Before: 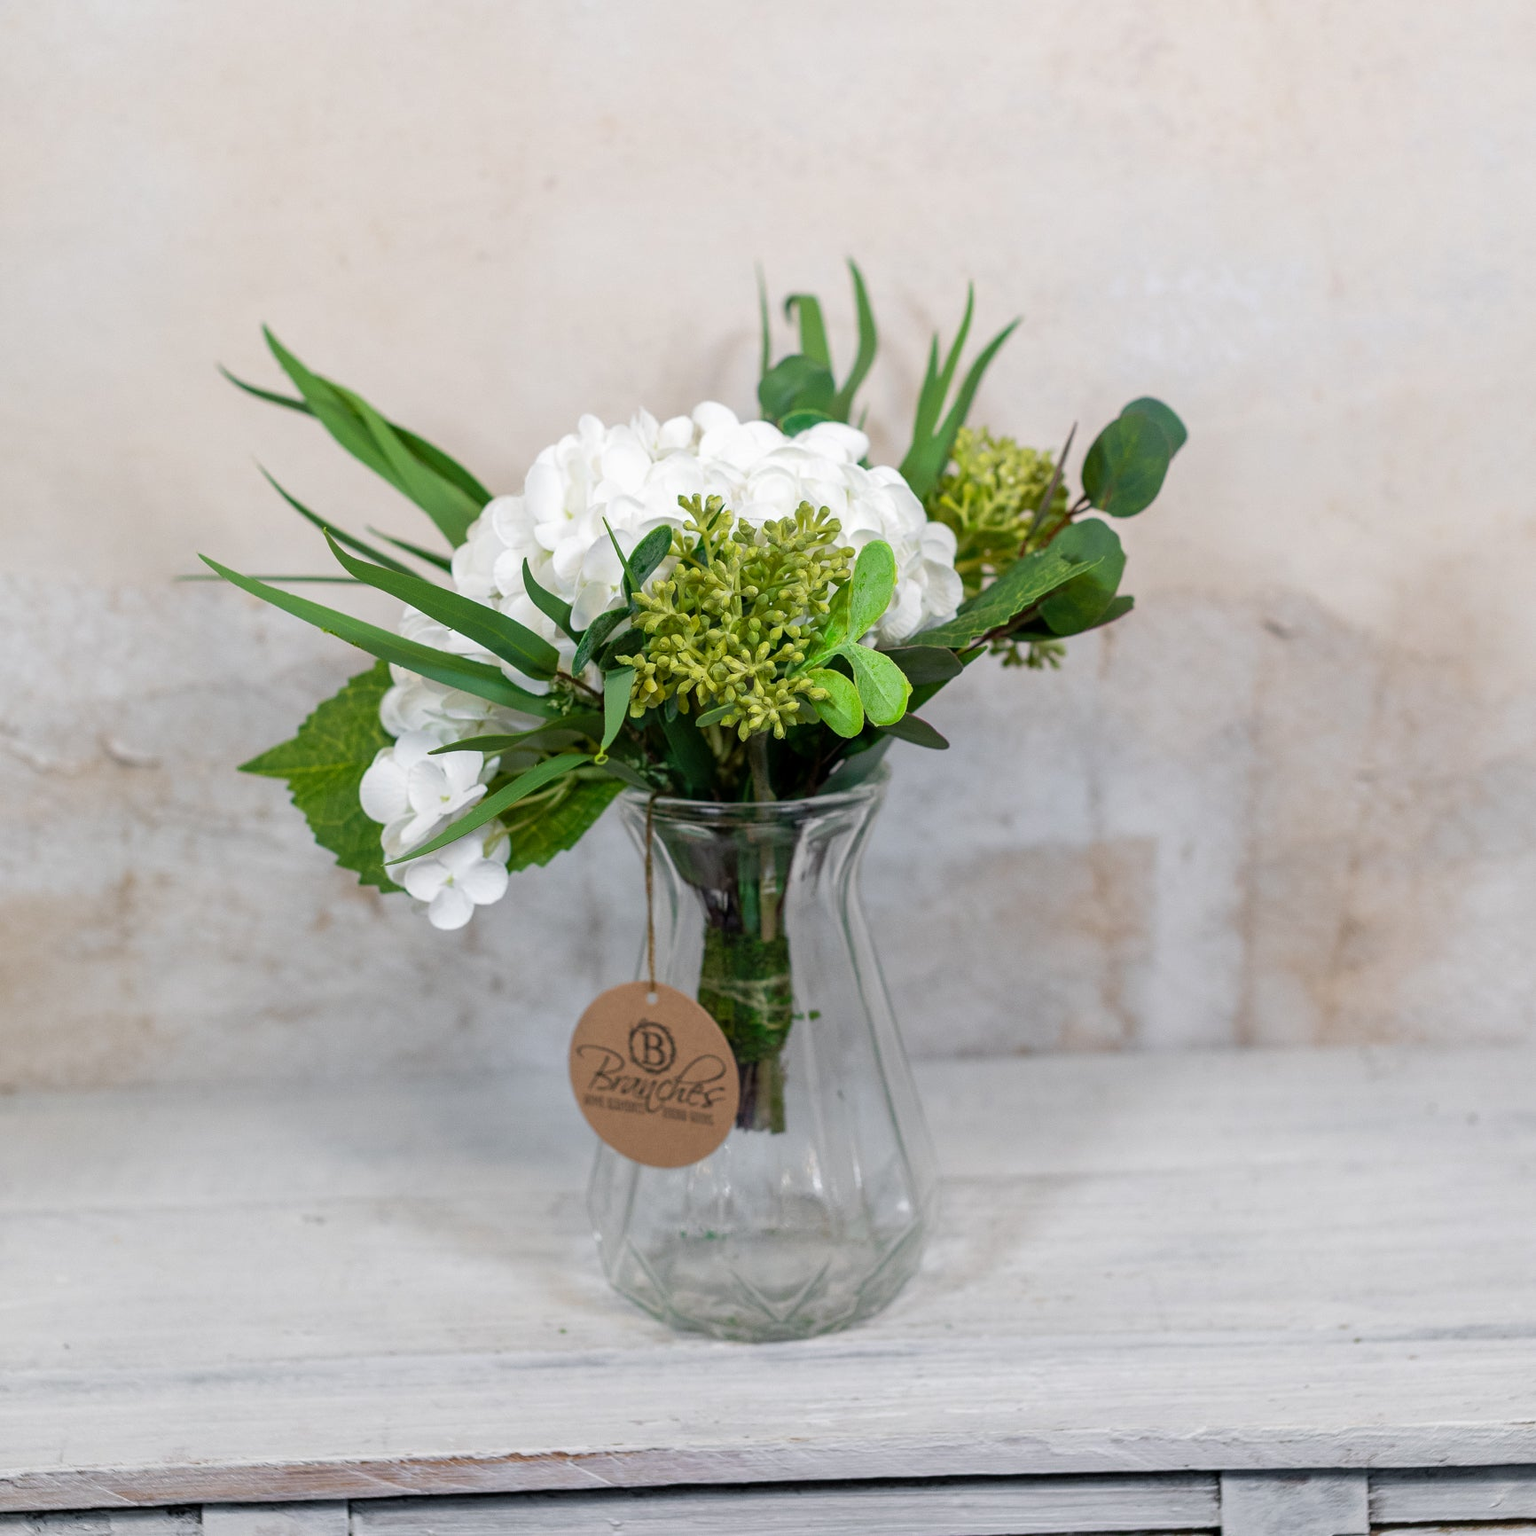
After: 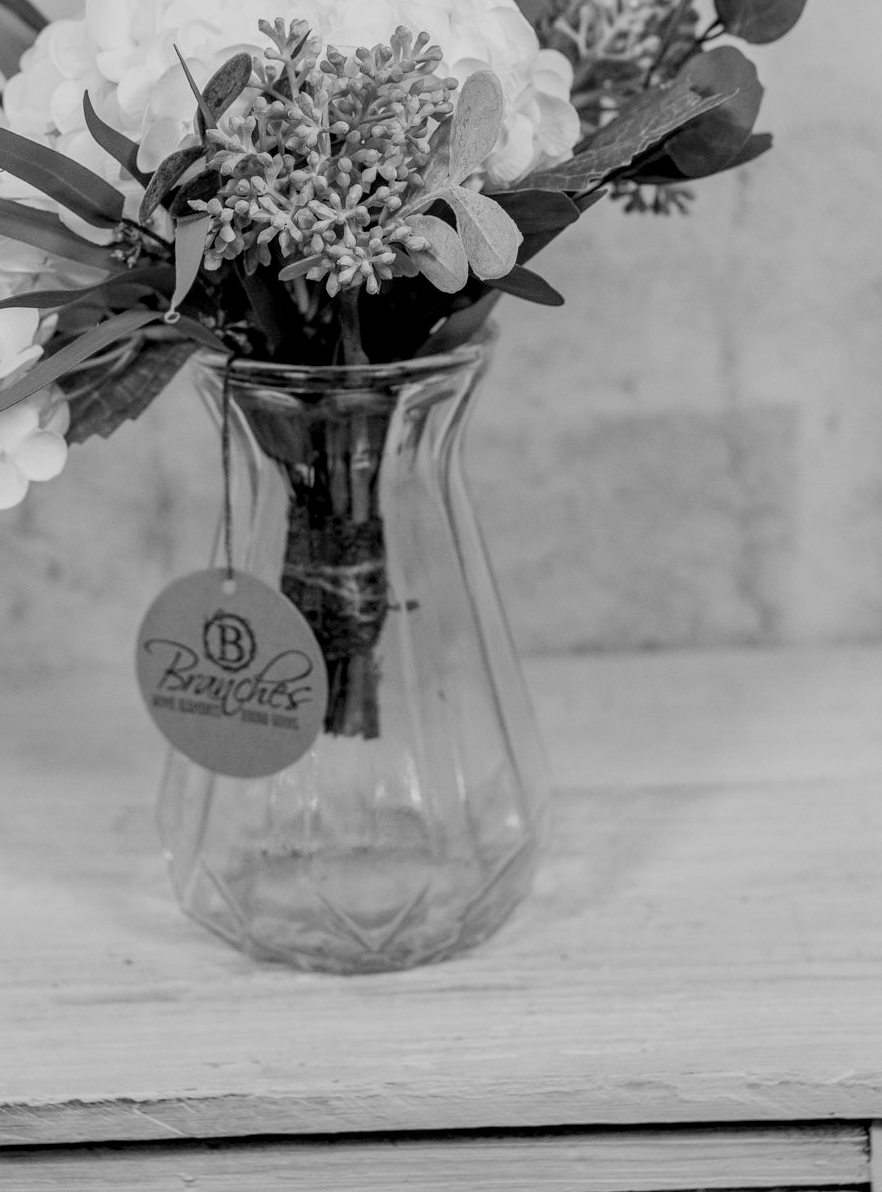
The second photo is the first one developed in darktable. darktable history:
monochrome: on, module defaults
local contrast: on, module defaults
filmic rgb: black relative exposure -7.65 EV, white relative exposure 4.56 EV, hardness 3.61, color science v6 (2022)
crop and rotate: left 29.237%, top 31.152%, right 19.807%
